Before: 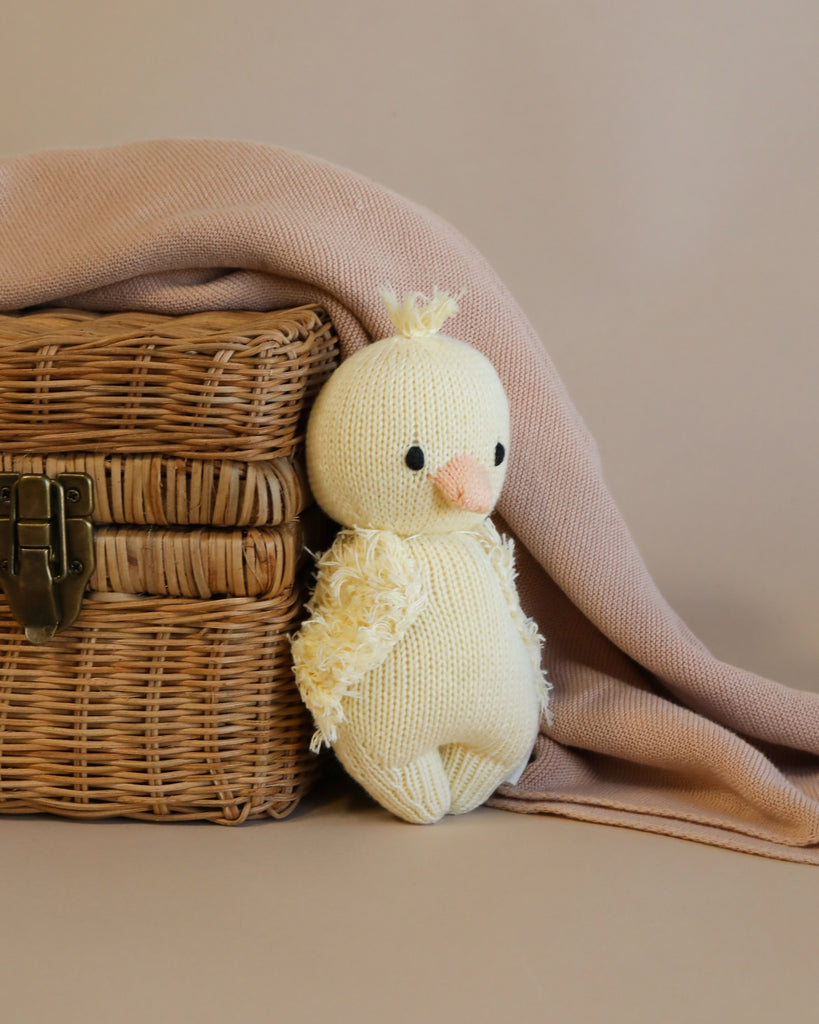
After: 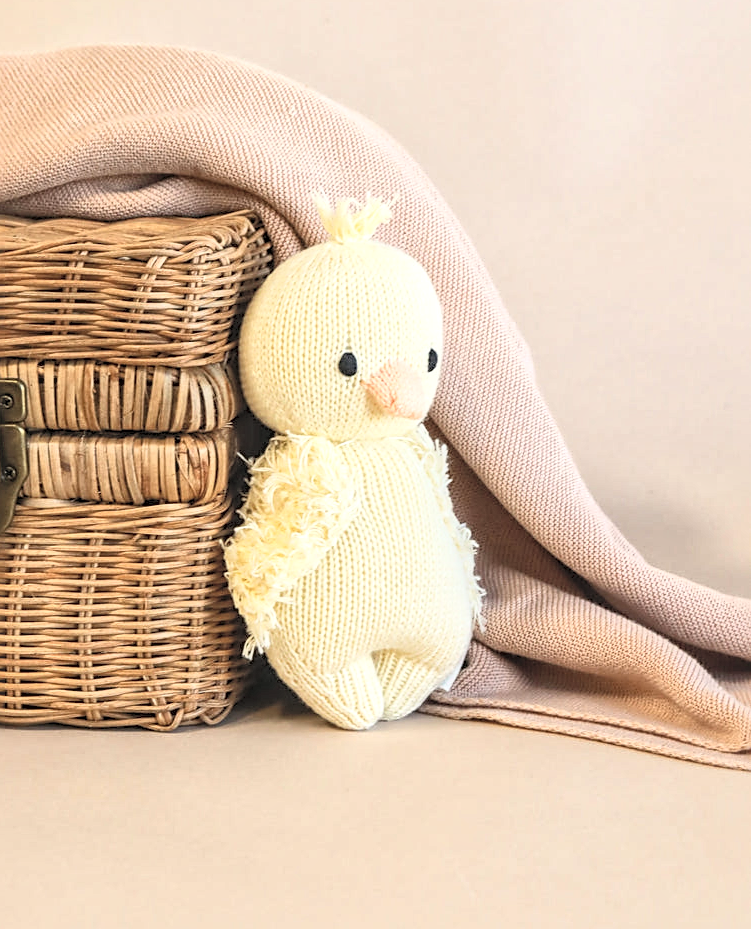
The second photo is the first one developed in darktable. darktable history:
local contrast: on, module defaults
crop and rotate: left 8.262%, top 9.226%
global tonemap: drago (1, 100), detail 1
sharpen: on, module defaults
contrast brightness saturation: contrast 0.39, brightness 0.53
